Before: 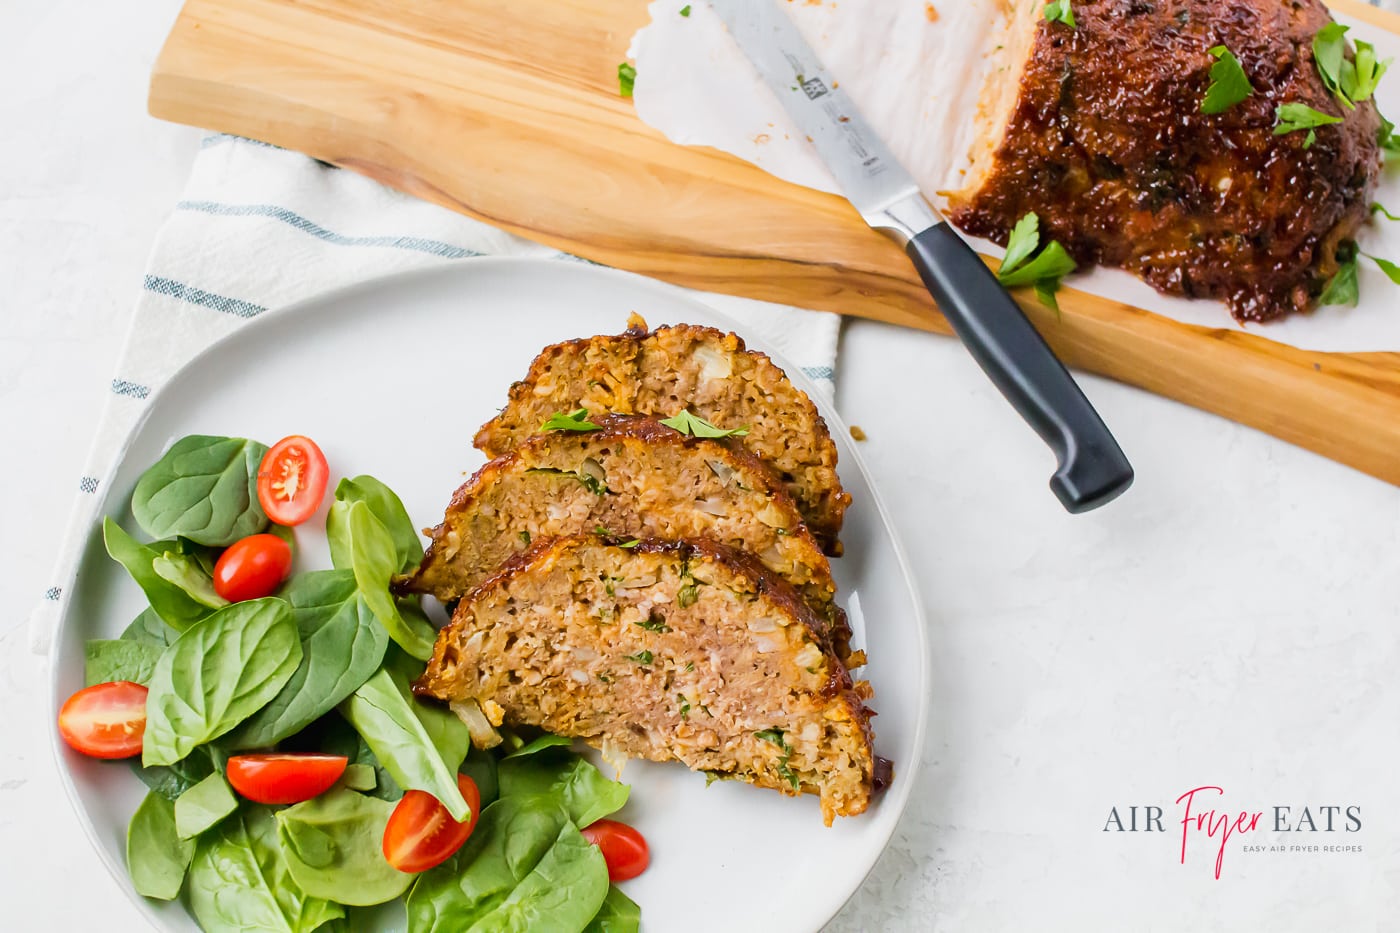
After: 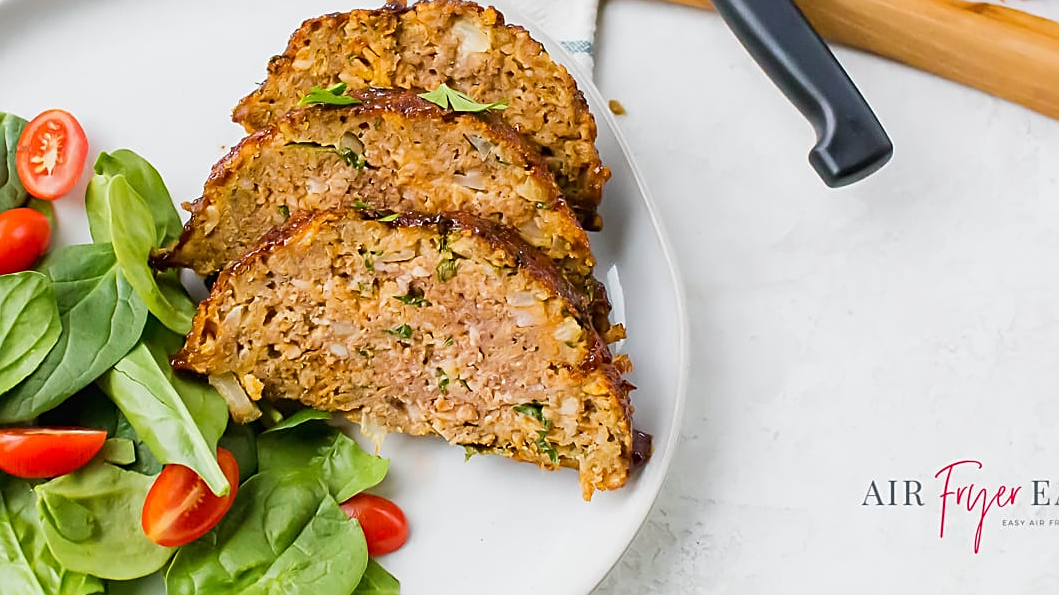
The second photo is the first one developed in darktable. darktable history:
sharpen: on, module defaults
crop and rotate: left 17.299%, top 35.115%, right 7.015%, bottom 1.024%
